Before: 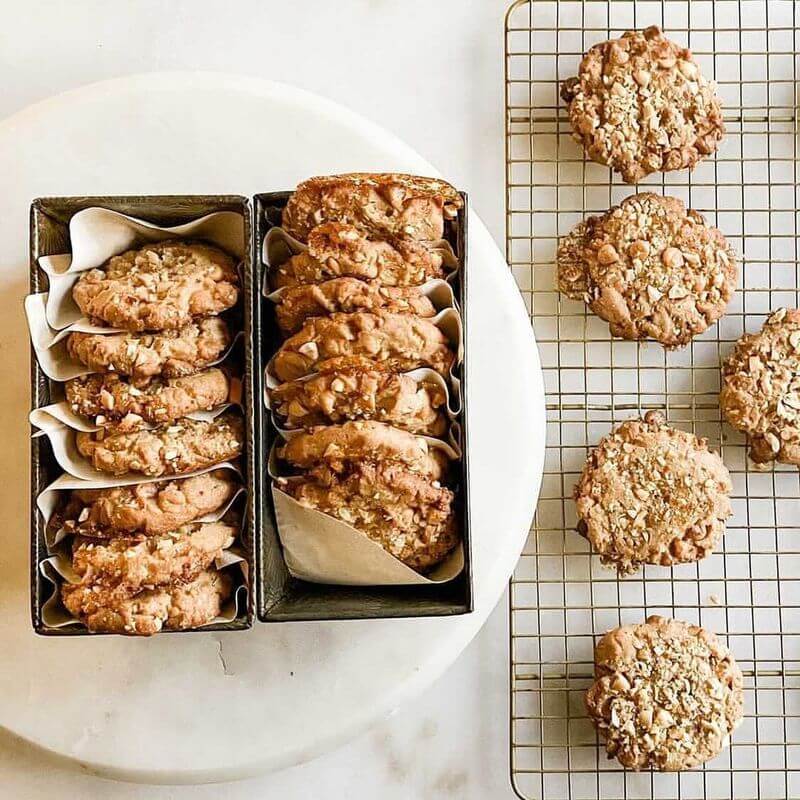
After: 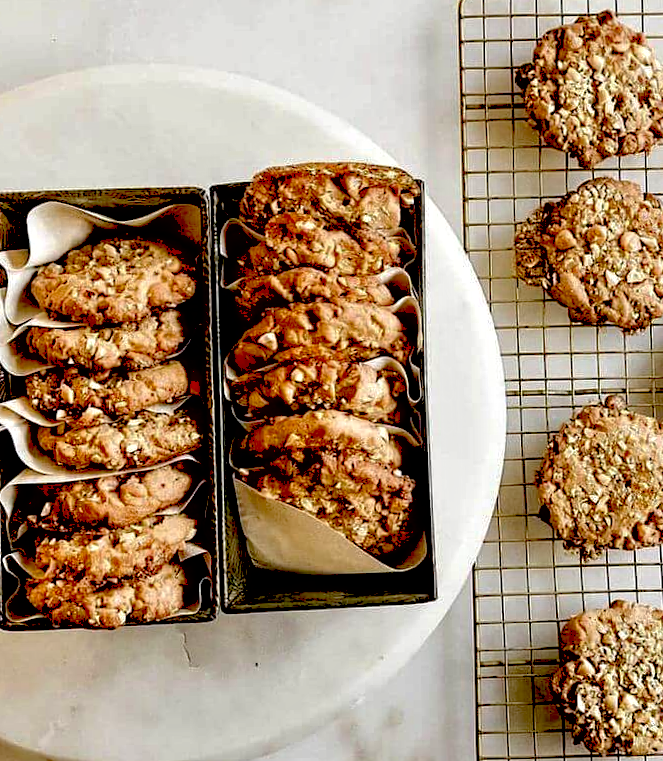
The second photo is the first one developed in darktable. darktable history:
exposure: black level correction 0.056, exposure -0.039 EV, compensate highlight preservation false
contrast brightness saturation: contrast 0.05
crop and rotate: angle 1°, left 4.281%, top 0.642%, right 11.383%, bottom 2.486%
contrast equalizer: y [[0.546, 0.552, 0.554, 0.554, 0.552, 0.546], [0.5 ×6], [0.5 ×6], [0 ×6], [0 ×6]]
shadows and highlights: on, module defaults
